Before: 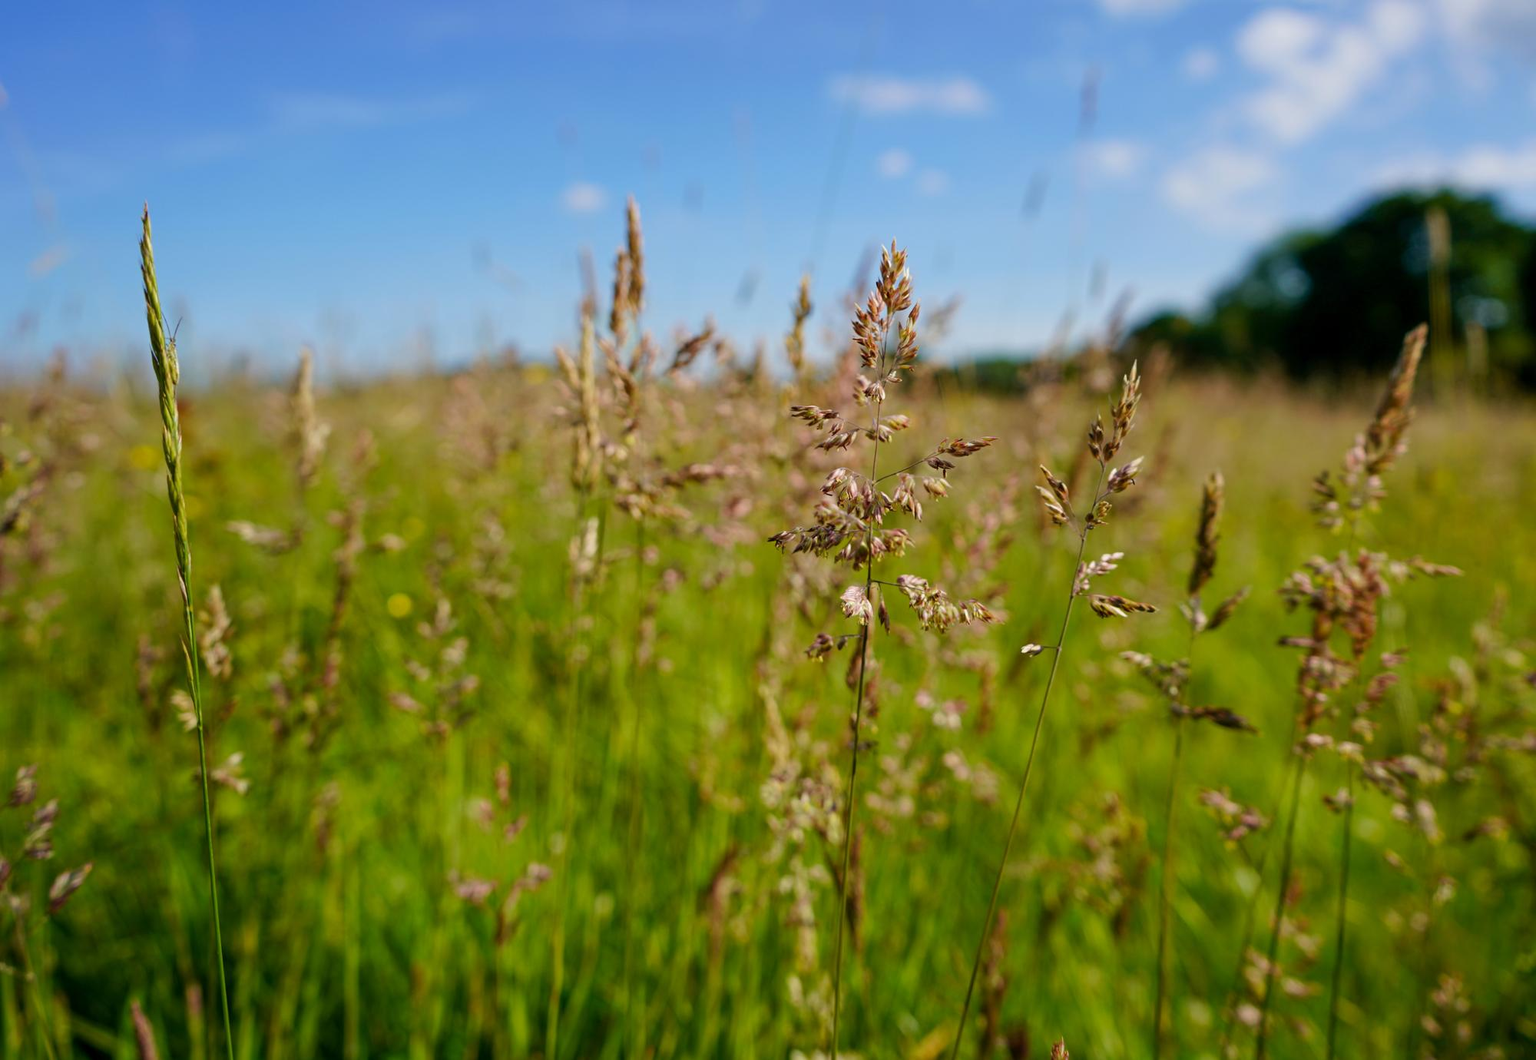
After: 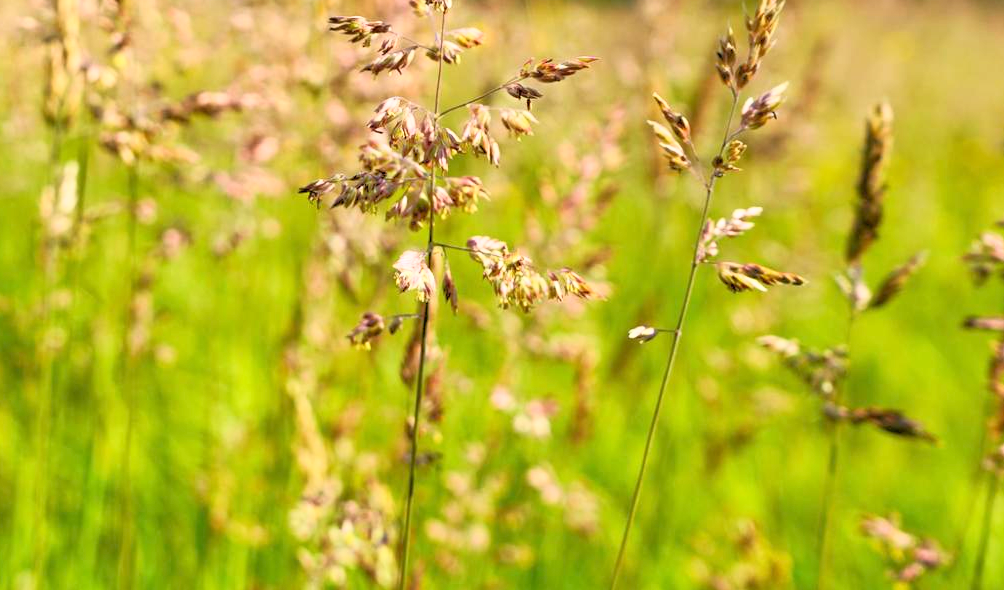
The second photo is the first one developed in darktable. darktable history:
crop: left 35.093%, top 37.125%, right 14.685%, bottom 20.057%
tone equalizer: -8 EV -0.526 EV, -7 EV -0.297 EV, -6 EV -0.092 EV, -5 EV 0.379 EV, -4 EV 0.951 EV, -3 EV 0.817 EV, -2 EV -0.006 EV, -1 EV 0.135 EV, +0 EV -0.01 EV
base curve: curves: ch0 [(0, 0) (0.012, 0.01) (0.073, 0.168) (0.31, 0.711) (0.645, 0.957) (1, 1)]
